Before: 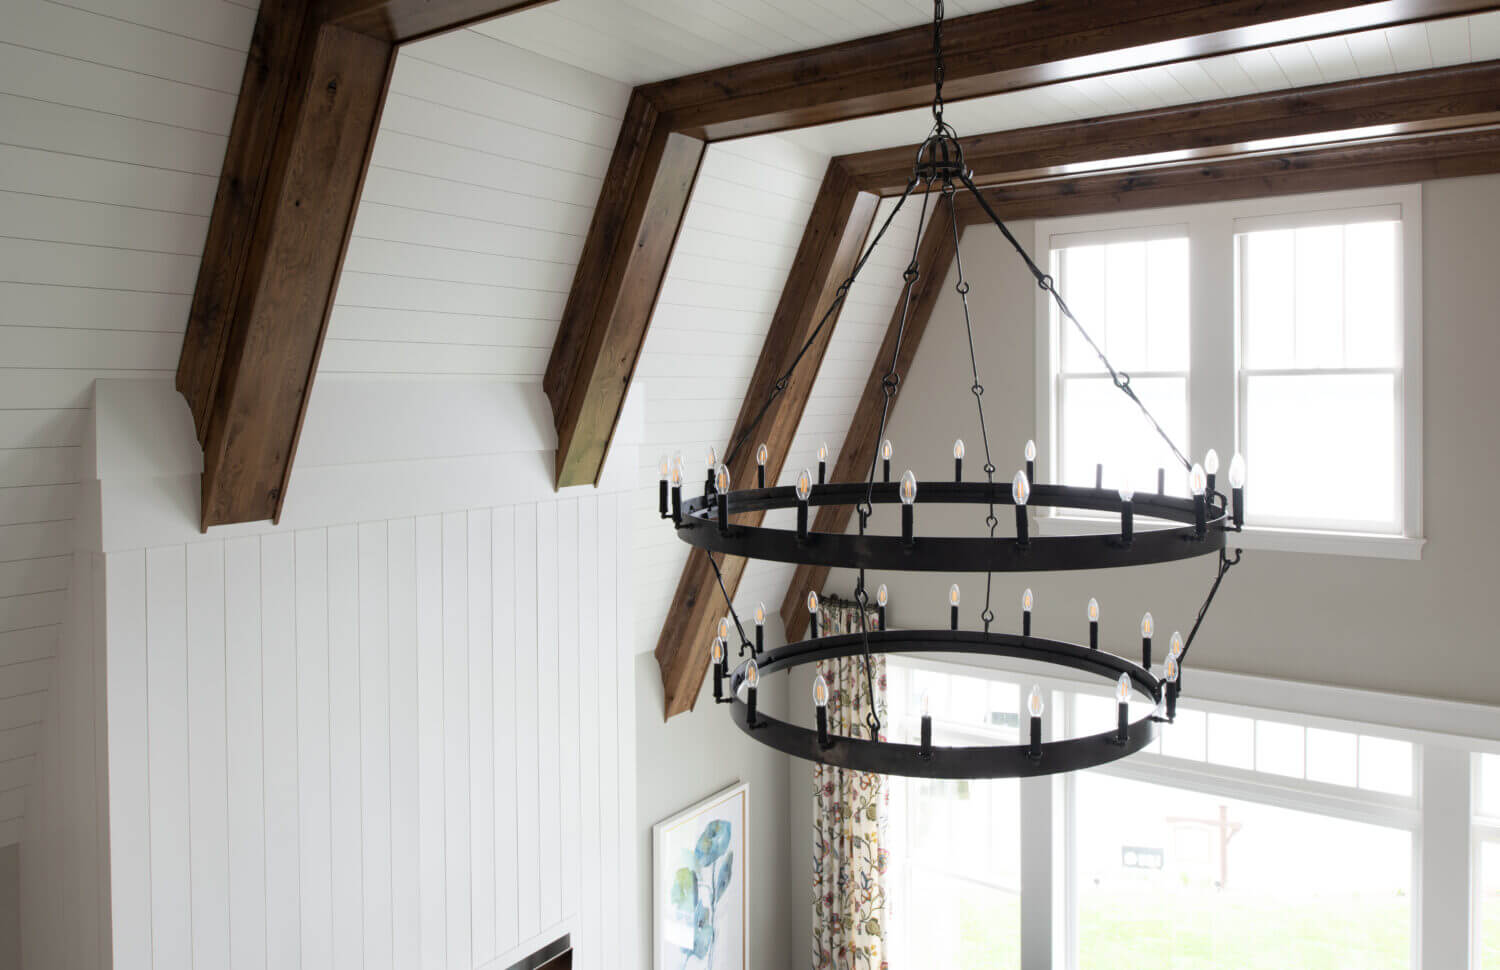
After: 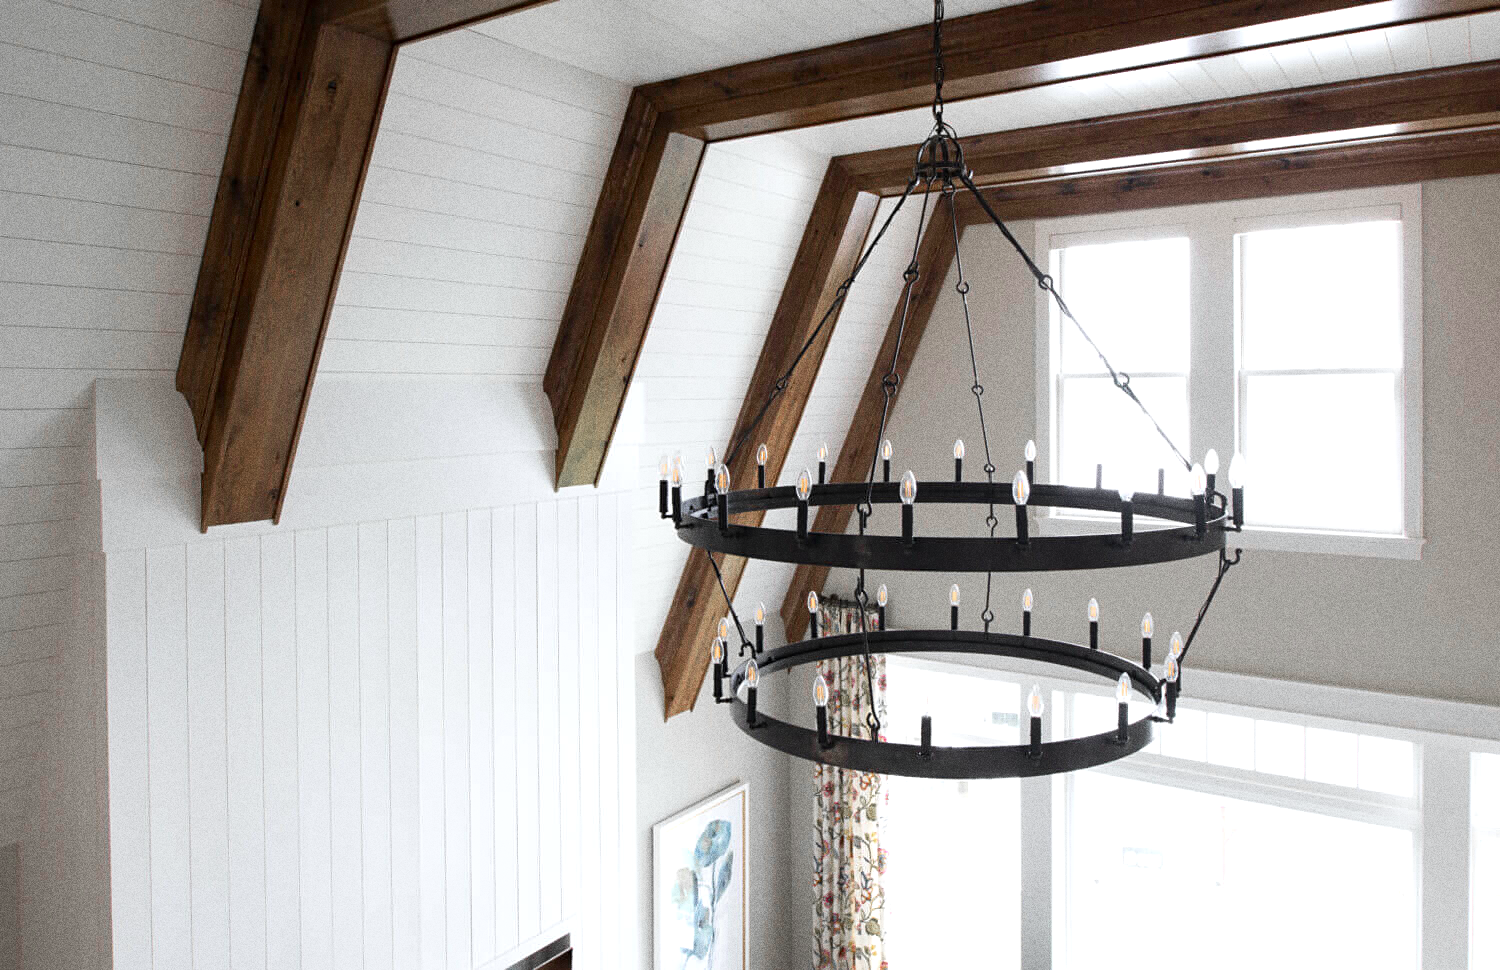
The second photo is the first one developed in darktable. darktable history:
color zones: curves: ch1 [(0, 0.679) (0.143, 0.647) (0.286, 0.261) (0.378, -0.011) (0.571, 0.396) (0.714, 0.399) (0.857, 0.406) (1, 0.679)]
exposure: black level correction 0, exposure 0.3 EV, compensate highlight preservation false
grain: coarseness 0.09 ISO, strength 40%
white balance: red 0.988, blue 1.017
sharpen: amount 0.2
